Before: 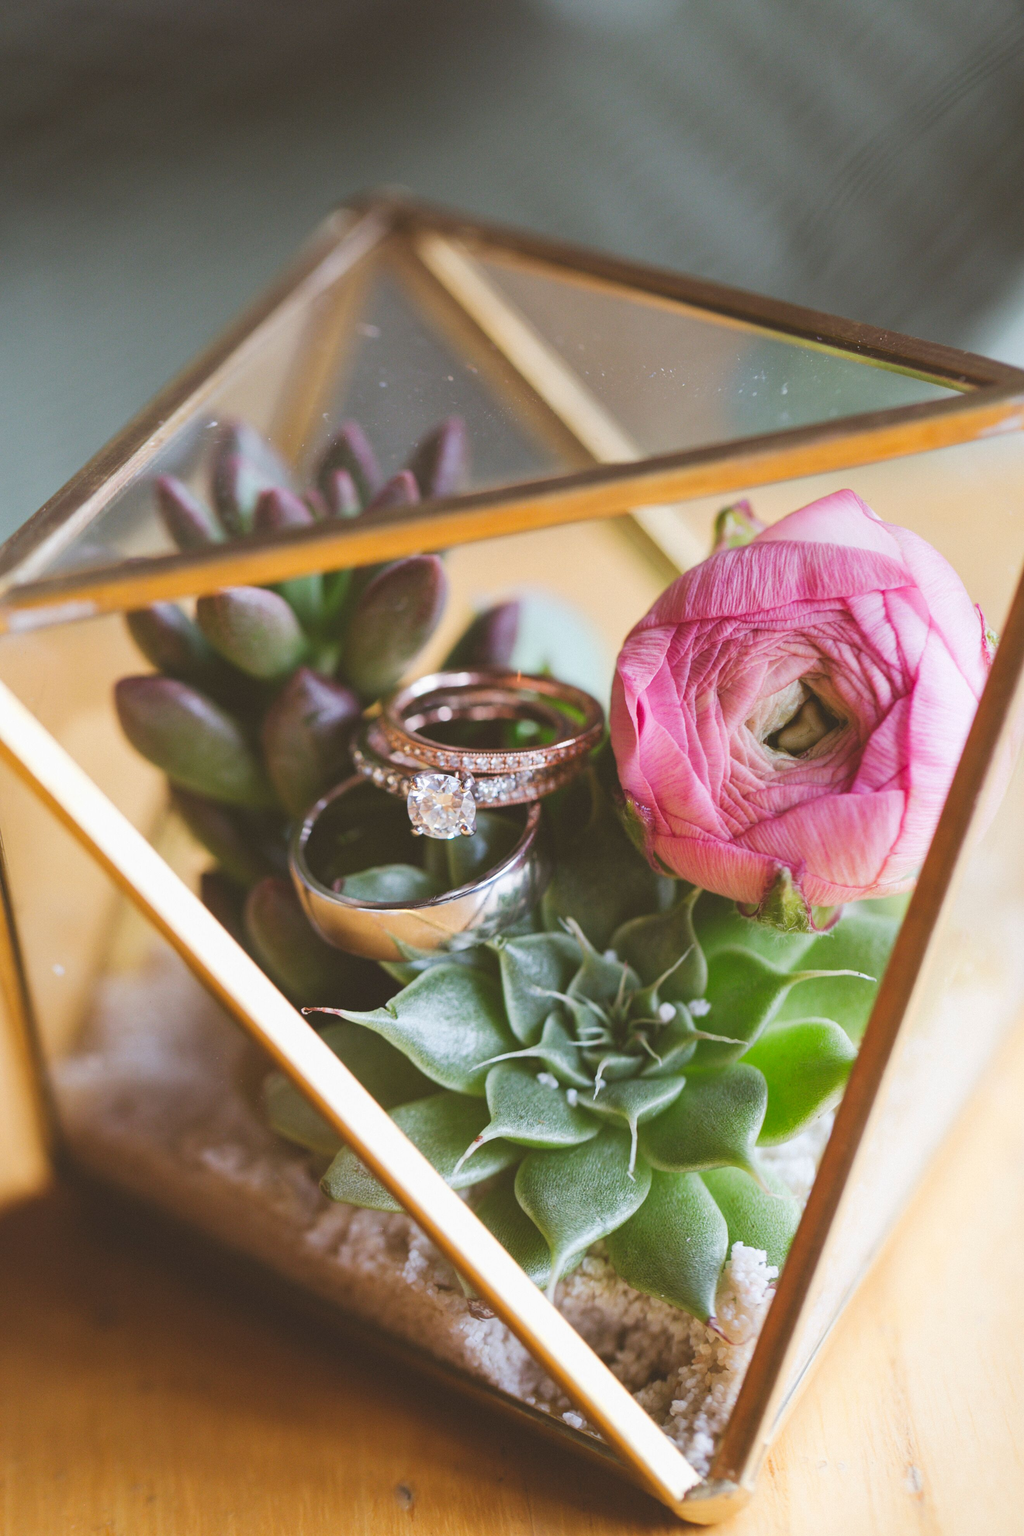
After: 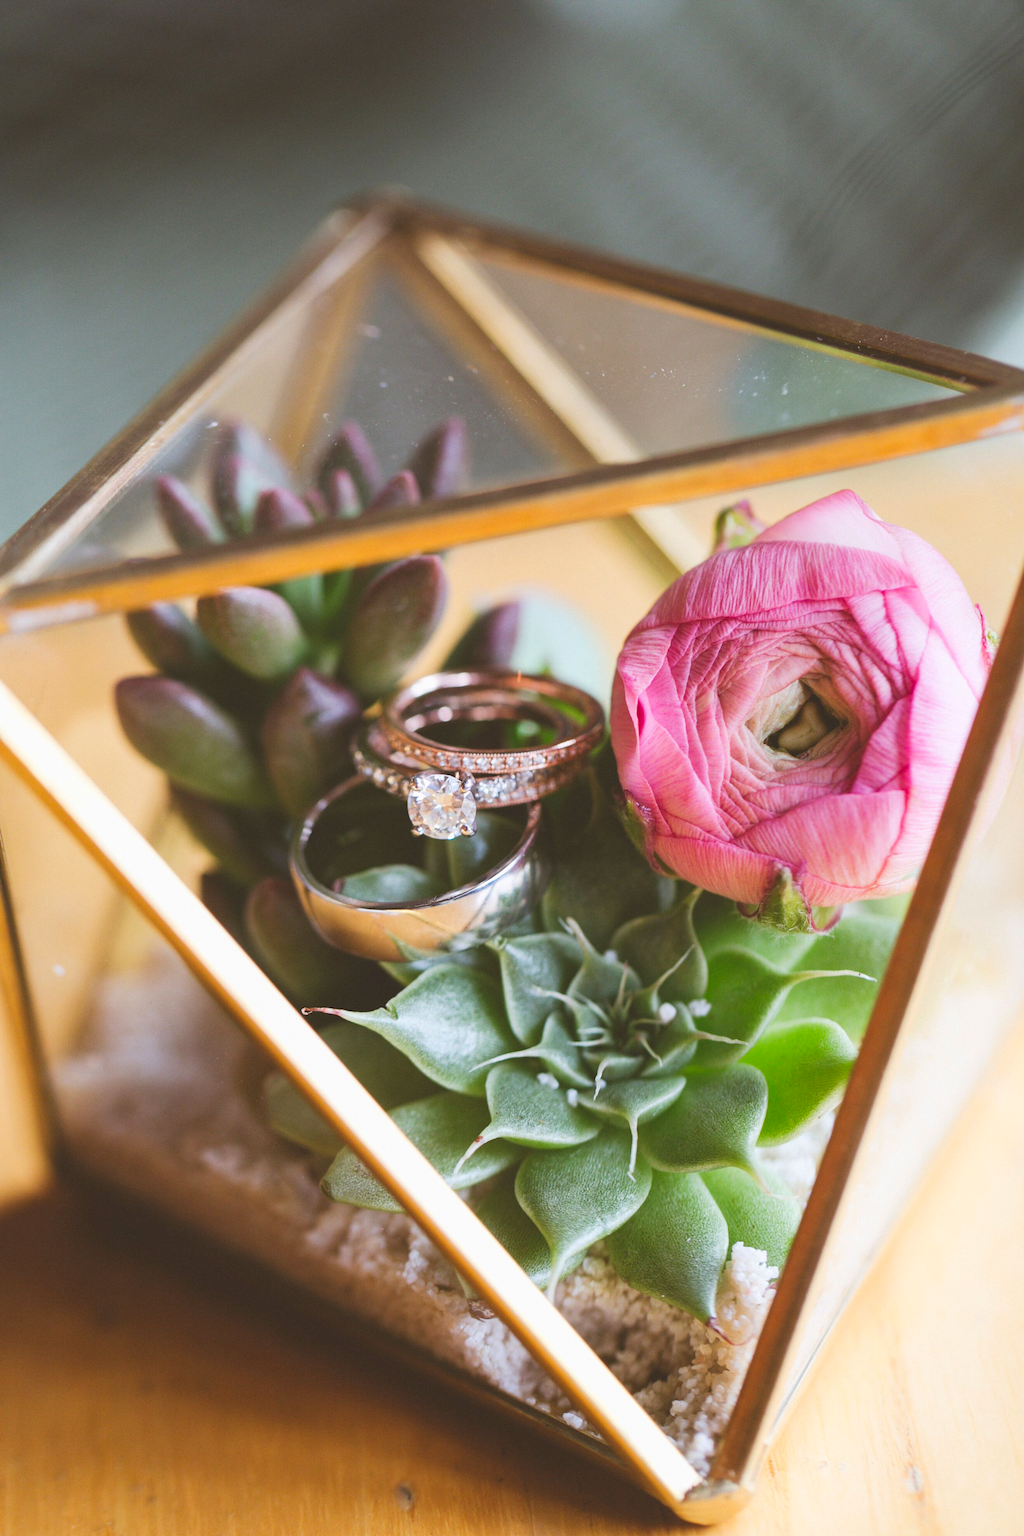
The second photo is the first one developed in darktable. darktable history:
contrast brightness saturation: contrast 0.105, brightness 0.04, saturation 0.088
